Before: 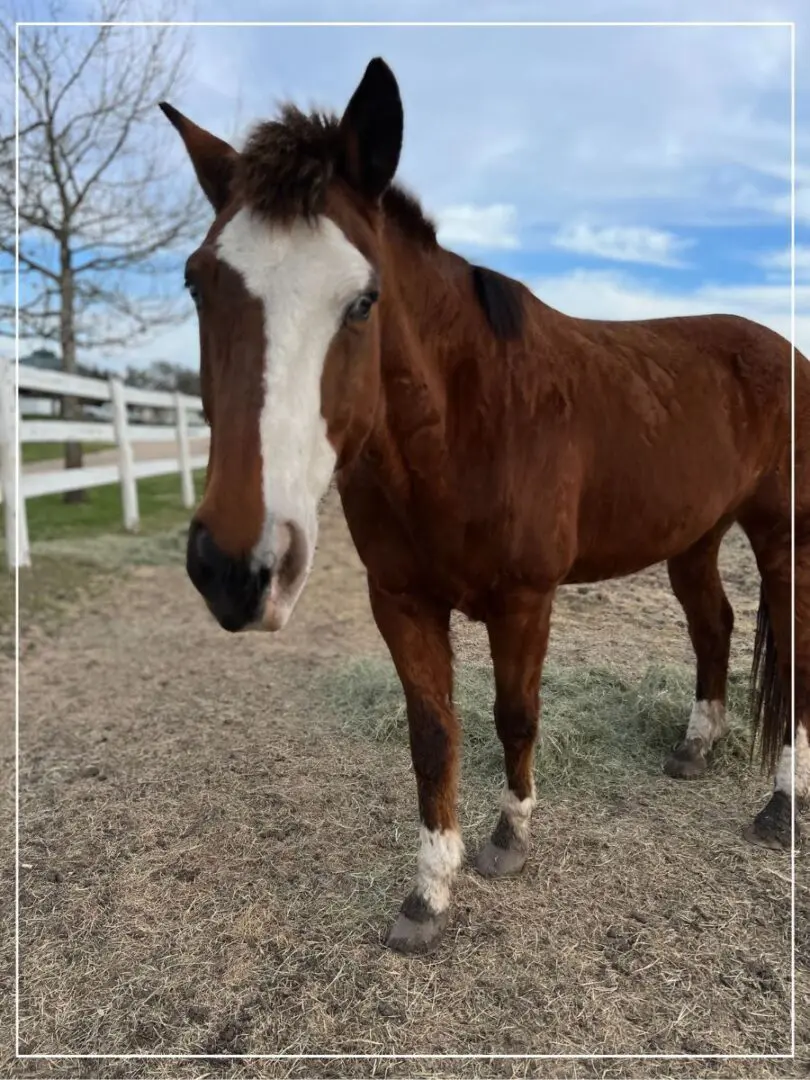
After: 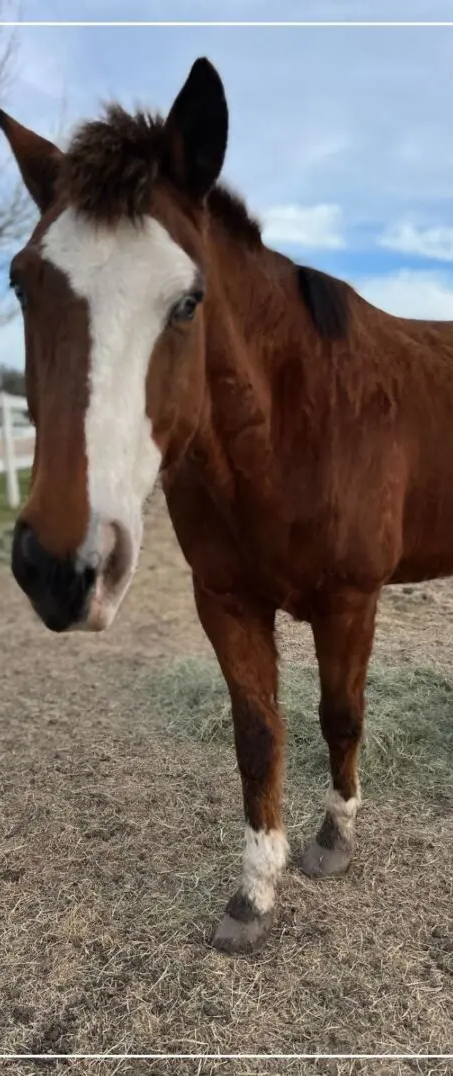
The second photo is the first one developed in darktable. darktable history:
crop: left 21.674%, right 22.086%
shadows and highlights: shadows 37.27, highlights -28.18, soften with gaussian
